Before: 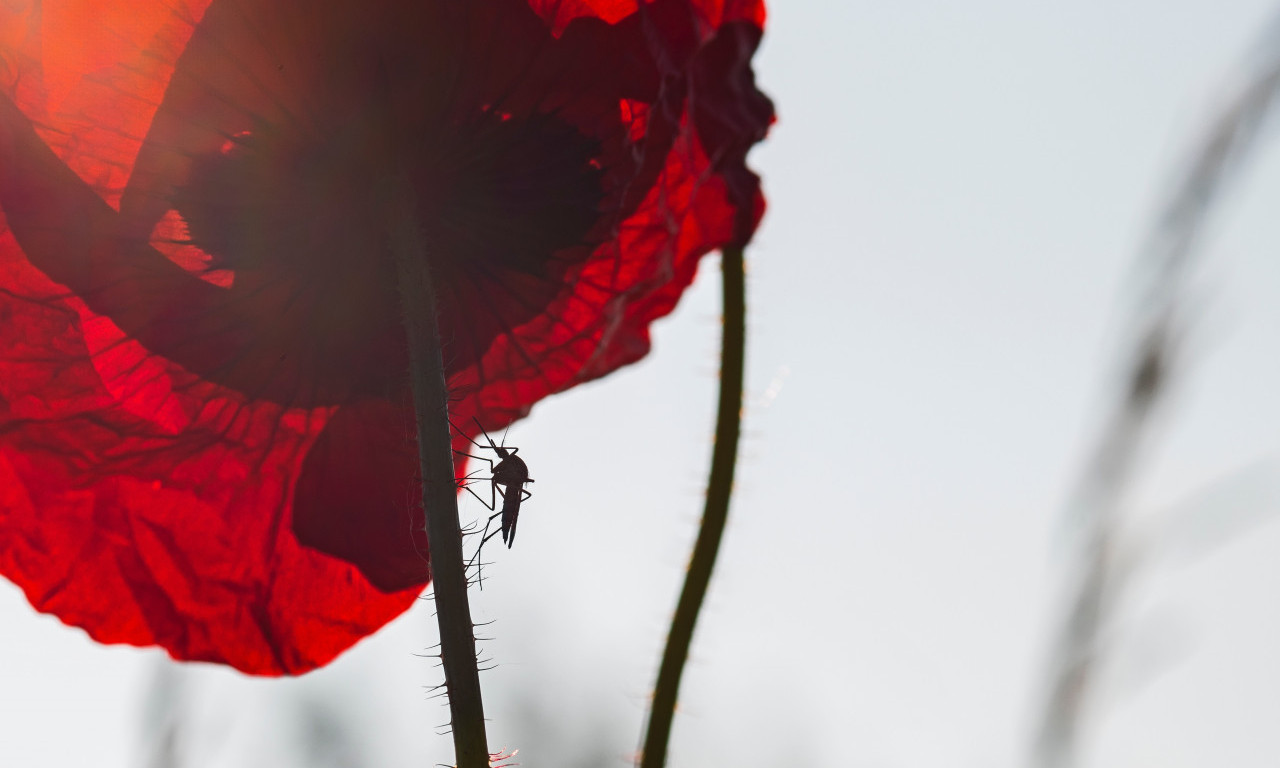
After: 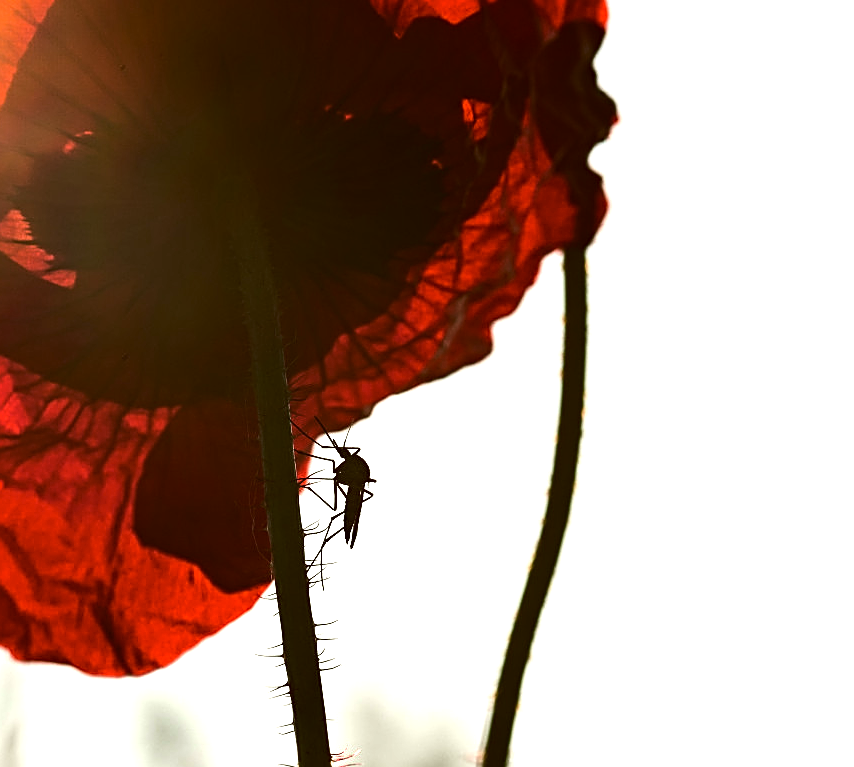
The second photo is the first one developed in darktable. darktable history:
color correction: highlights a* -1.23, highlights b* 10.35, shadows a* 0.227, shadows b* 19.5
sharpen: on, module defaults
crop and rotate: left 12.4%, right 20.814%
exposure: exposure 0.021 EV, compensate highlight preservation false
color zones: curves: ch0 [(0.068, 0.464) (0.25, 0.5) (0.48, 0.508) (0.75, 0.536) (0.886, 0.476) (0.967, 0.456)]; ch1 [(0.066, 0.456) (0.25, 0.5) (0.616, 0.508) (0.746, 0.56) (0.934, 0.444)]
contrast brightness saturation: saturation -0.064
tone equalizer: -8 EV -1.08 EV, -7 EV -1.01 EV, -6 EV -0.861 EV, -5 EV -0.575 EV, -3 EV 0.571 EV, -2 EV 0.871 EV, -1 EV 0.997 EV, +0 EV 1.07 EV, edges refinement/feathering 500, mask exposure compensation -1.57 EV, preserve details no
